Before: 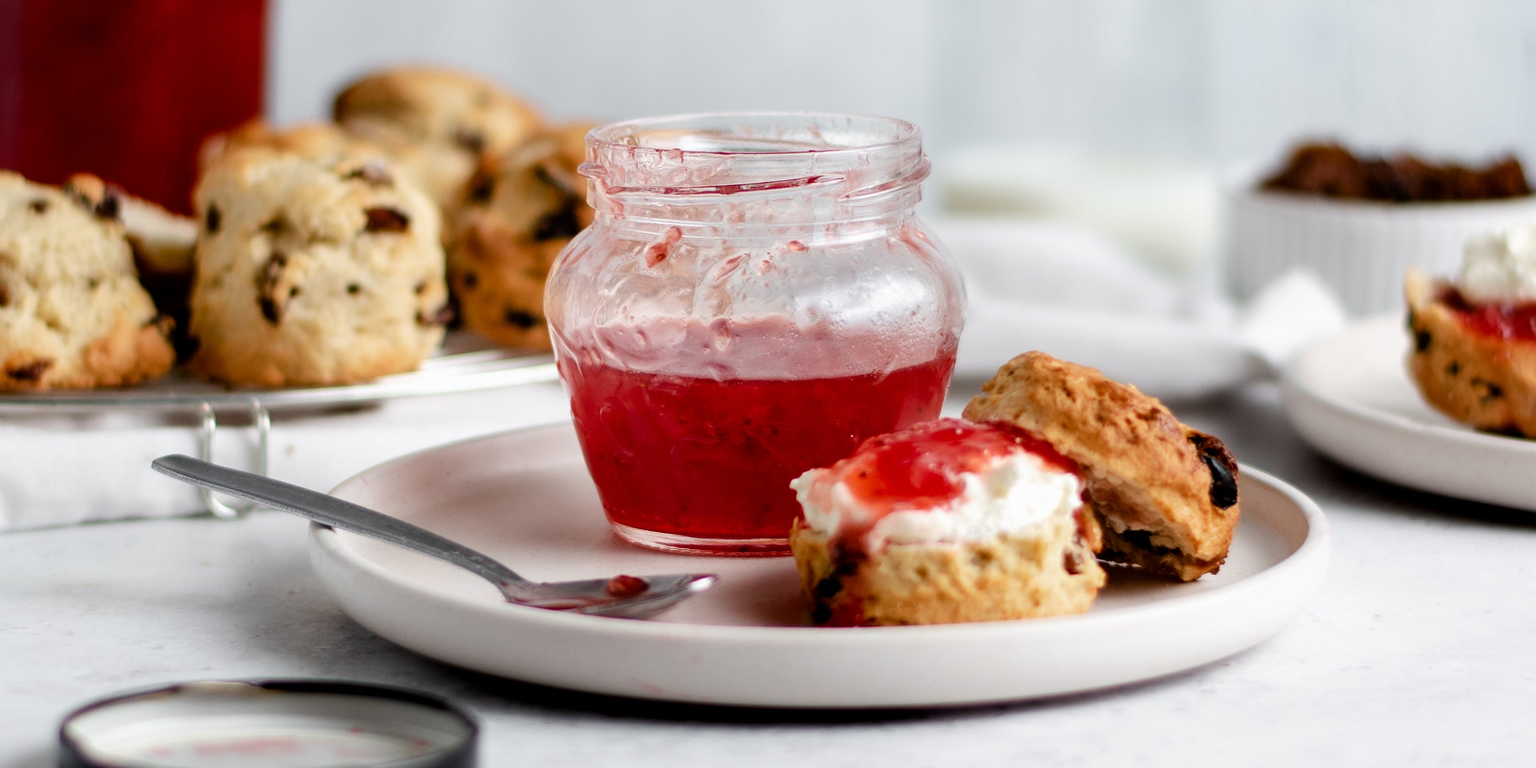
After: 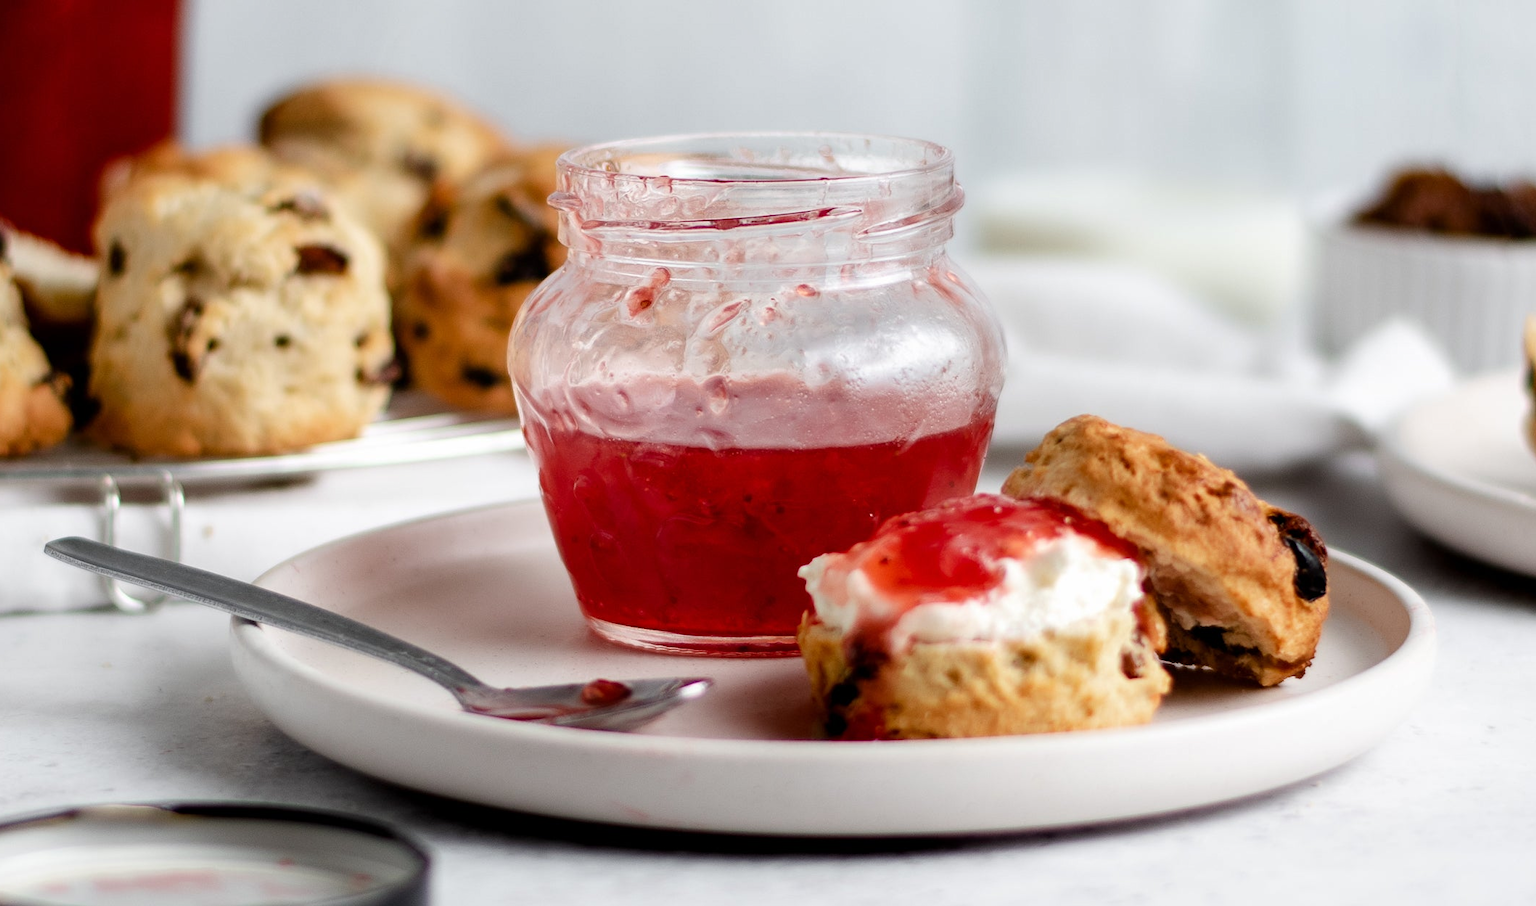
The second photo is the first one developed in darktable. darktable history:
tone equalizer: mask exposure compensation -0.495 EV
crop: left 7.471%, right 7.826%
sharpen: radius 5.354, amount 0.311, threshold 26.375
